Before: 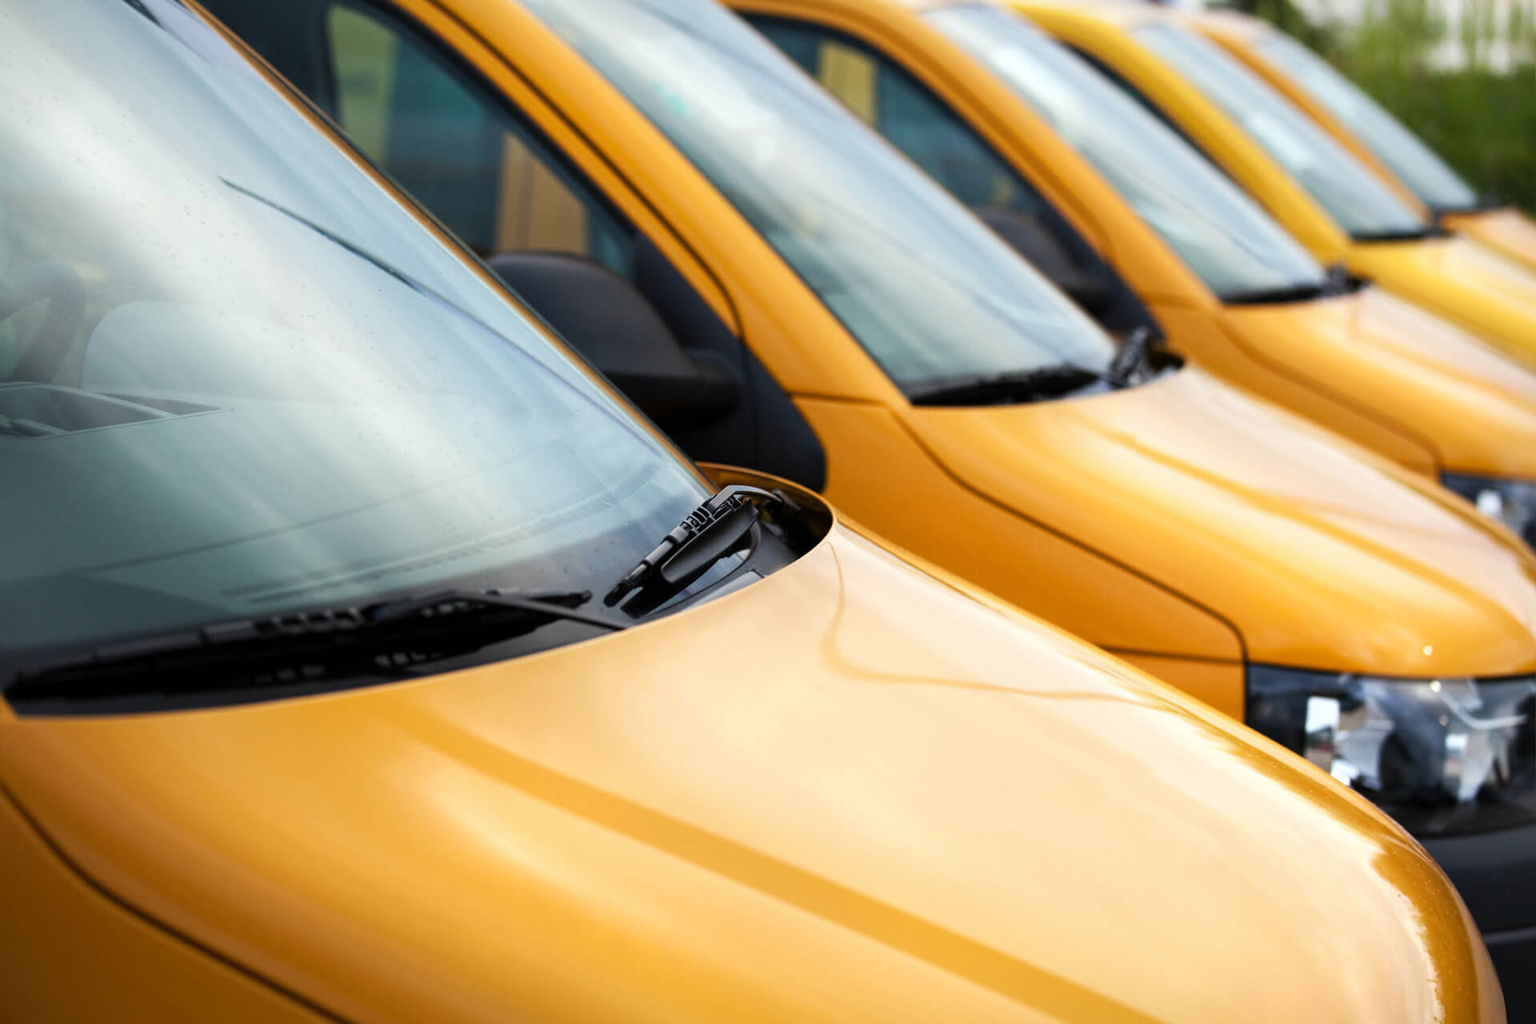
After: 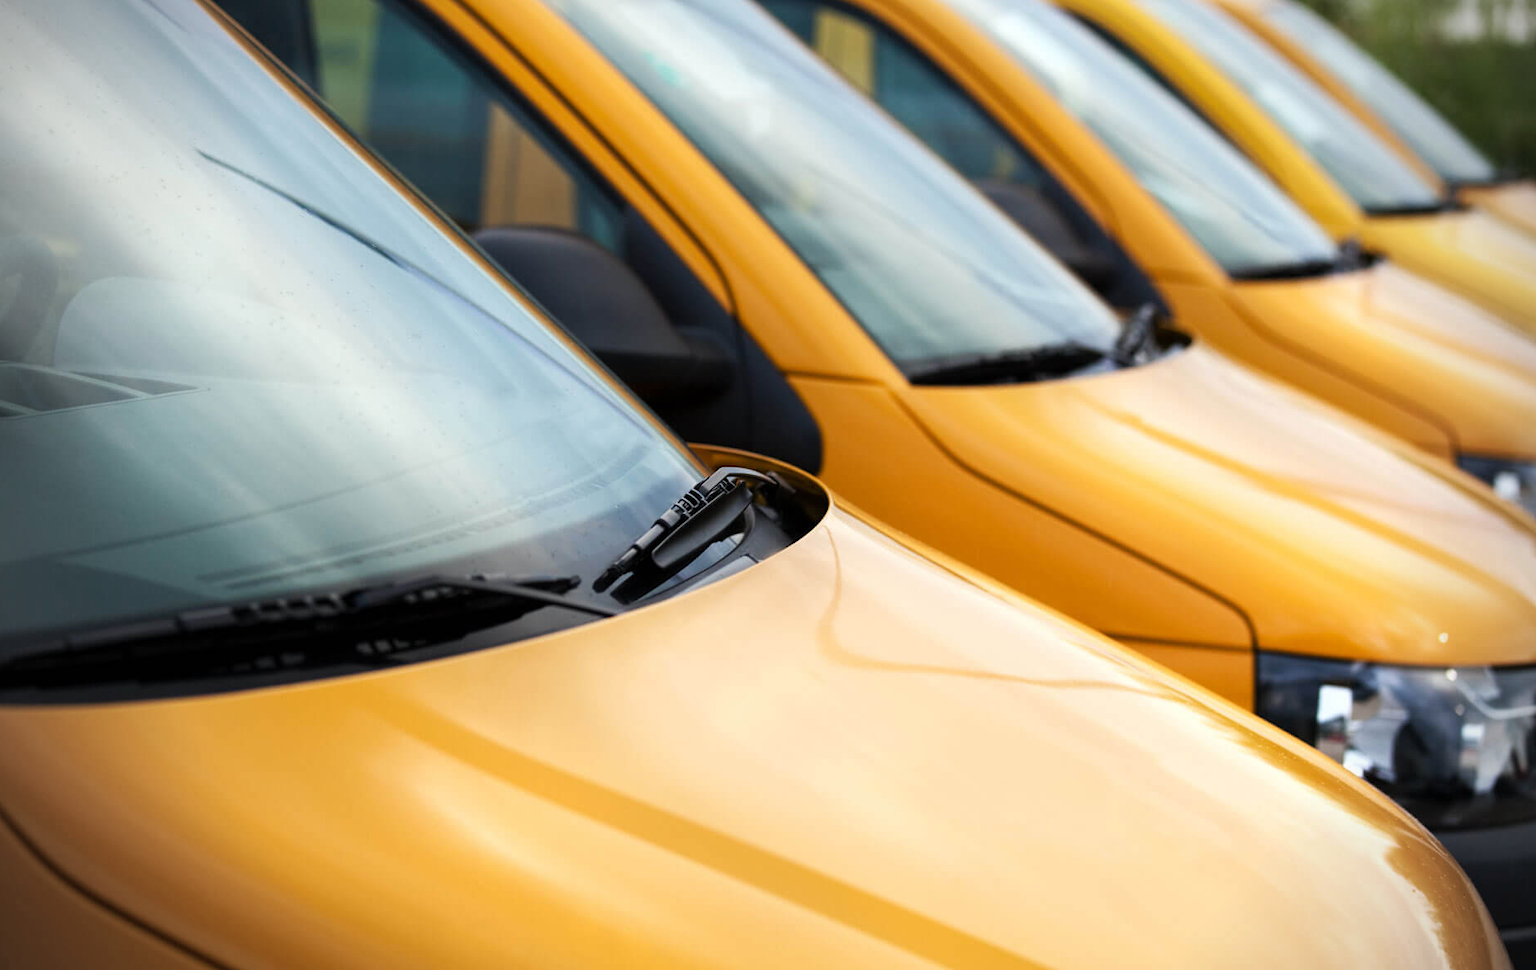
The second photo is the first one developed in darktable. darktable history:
crop: left 1.964%, top 3.251%, right 1.122%, bottom 4.933%
vignetting: on, module defaults
